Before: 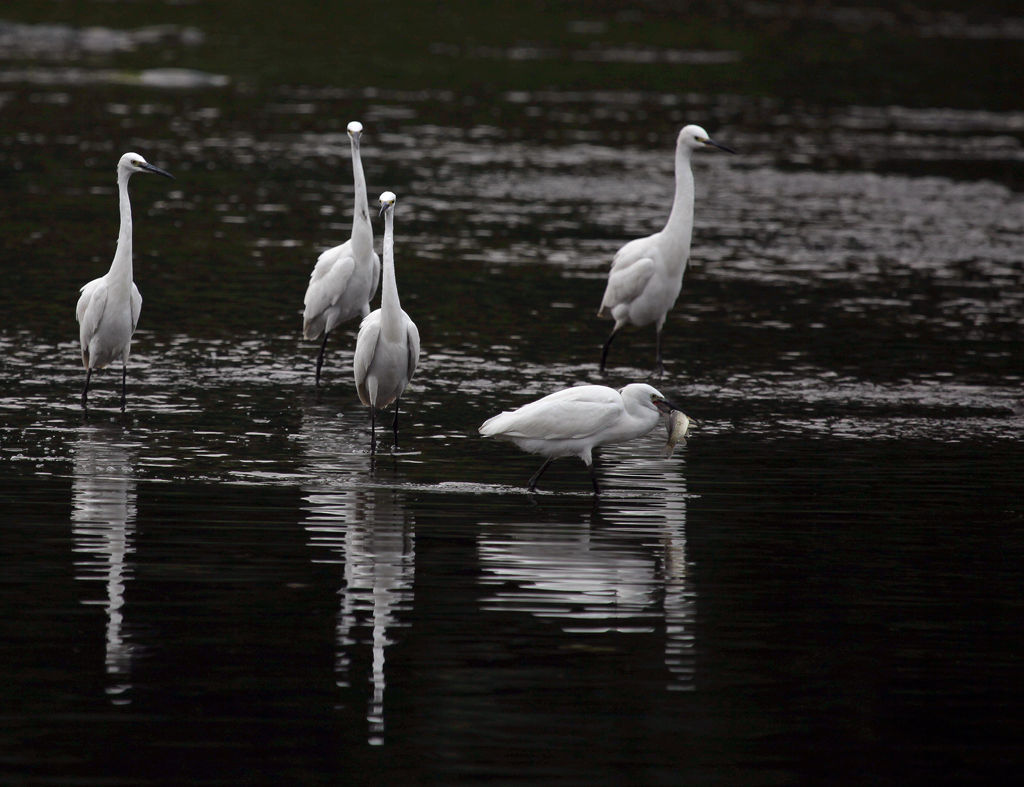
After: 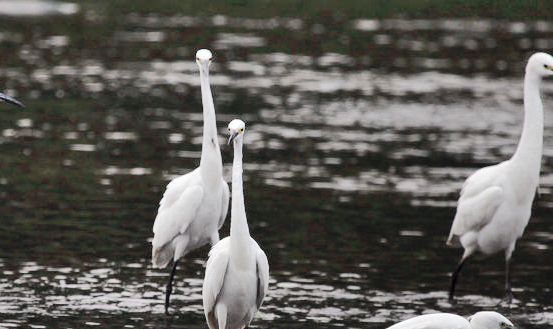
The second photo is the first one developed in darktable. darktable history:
crop: left 14.839%, top 9.152%, right 31.143%, bottom 49.033%
color zones: curves: ch0 [(0, 0.5) (0.125, 0.4) (0.25, 0.5) (0.375, 0.4) (0.5, 0.4) (0.625, 0.35) (0.75, 0.35) (0.875, 0.5)]; ch1 [(0, 0.35) (0.125, 0.45) (0.25, 0.35) (0.375, 0.35) (0.5, 0.35) (0.625, 0.35) (0.75, 0.45) (0.875, 0.35)]; ch2 [(0, 0.6) (0.125, 0.5) (0.25, 0.5) (0.375, 0.6) (0.5, 0.6) (0.625, 0.5) (0.75, 0.5) (0.875, 0.5)]
shadows and highlights: shadows 76.23, highlights -24.76, soften with gaussian
